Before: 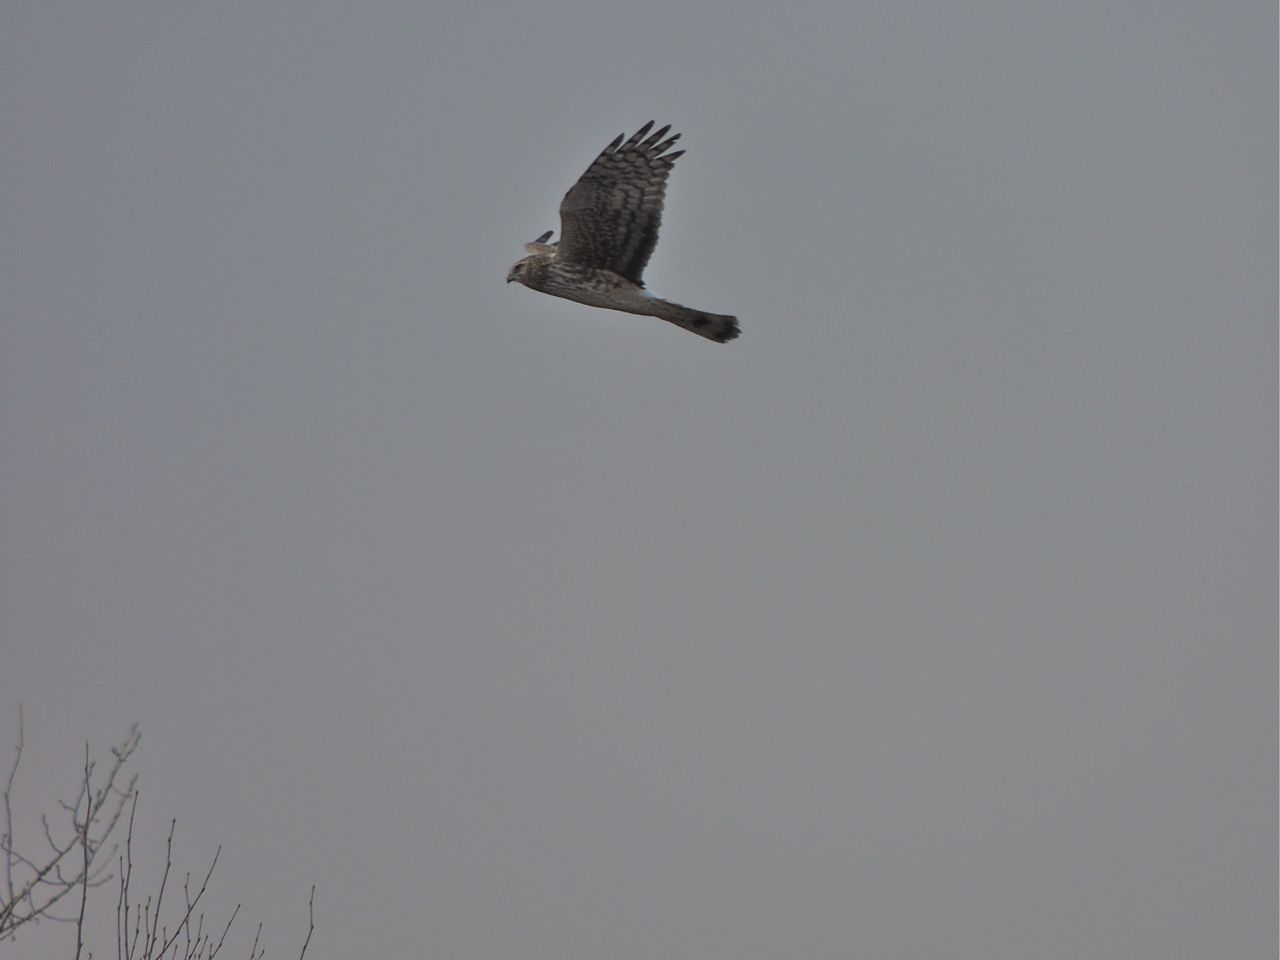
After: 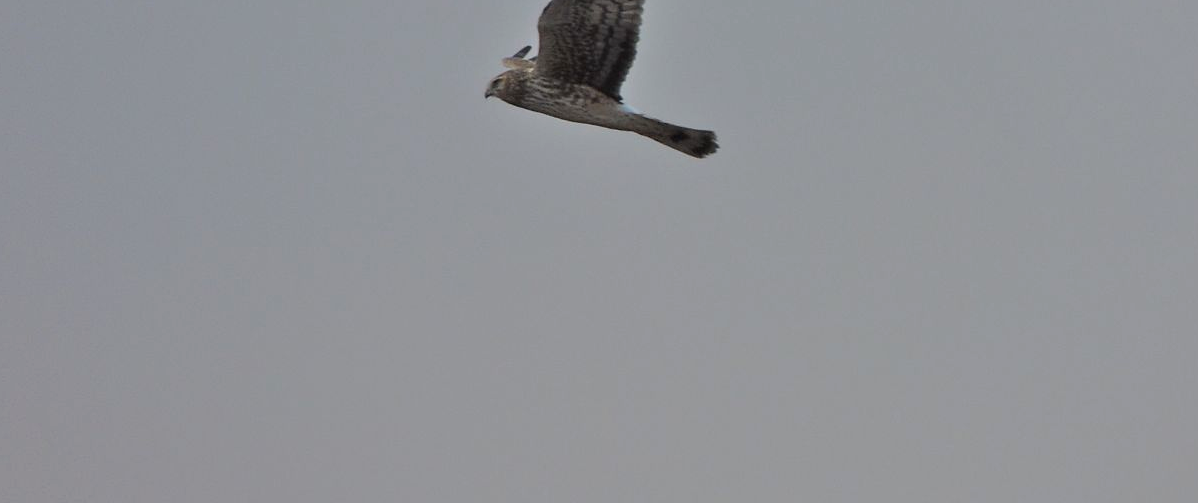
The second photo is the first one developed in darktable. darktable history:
crop: left 1.772%, top 19.278%, right 4.617%, bottom 28.24%
exposure: exposure -0.04 EV, compensate exposure bias true, compensate highlight preservation false
